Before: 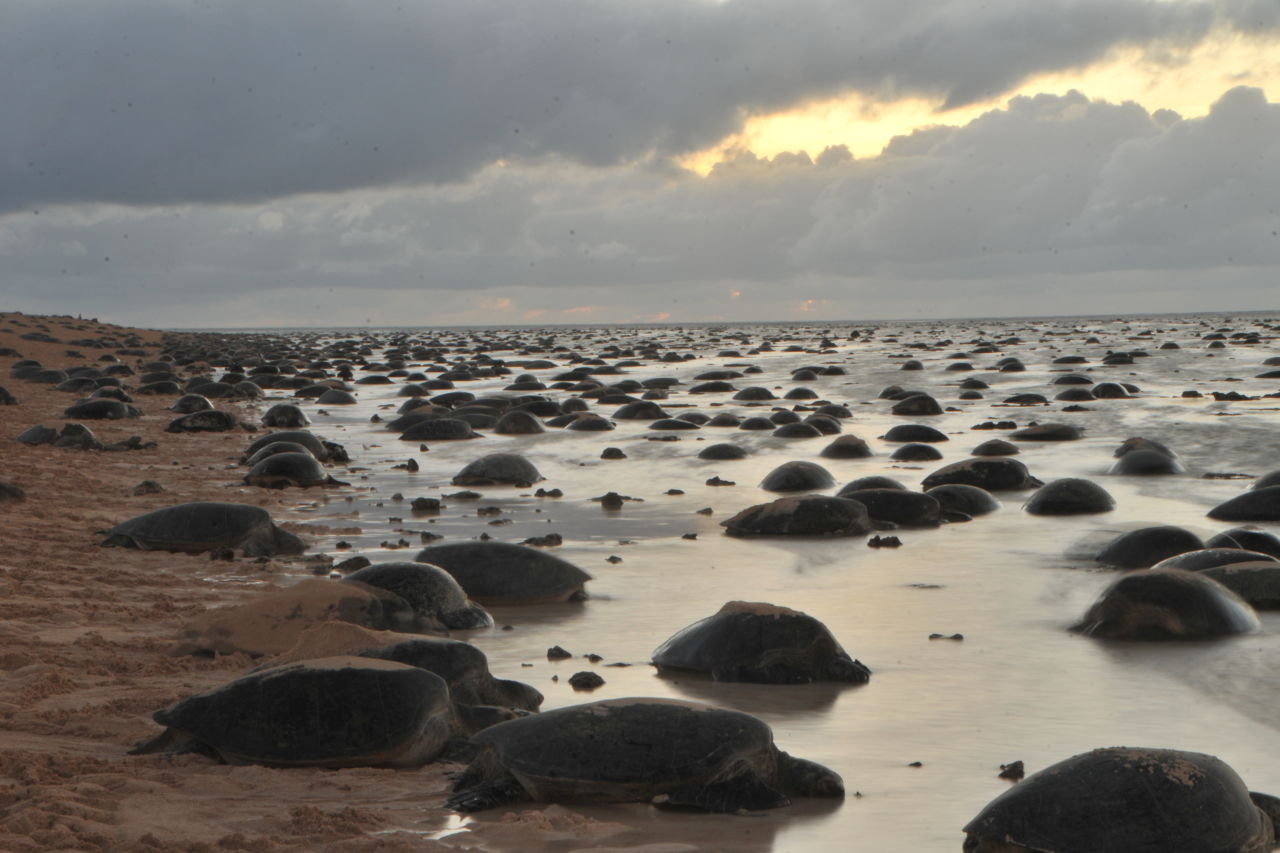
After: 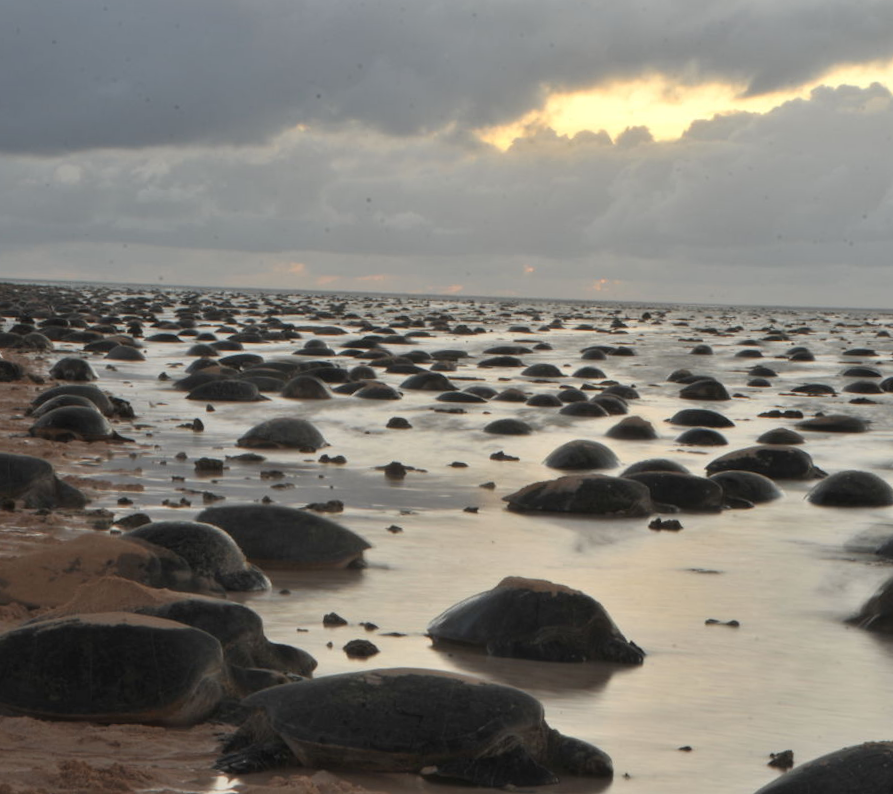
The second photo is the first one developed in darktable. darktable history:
crop and rotate: angle -2.84°, left 14.28%, top 0.016%, right 10.801%, bottom 0.015%
